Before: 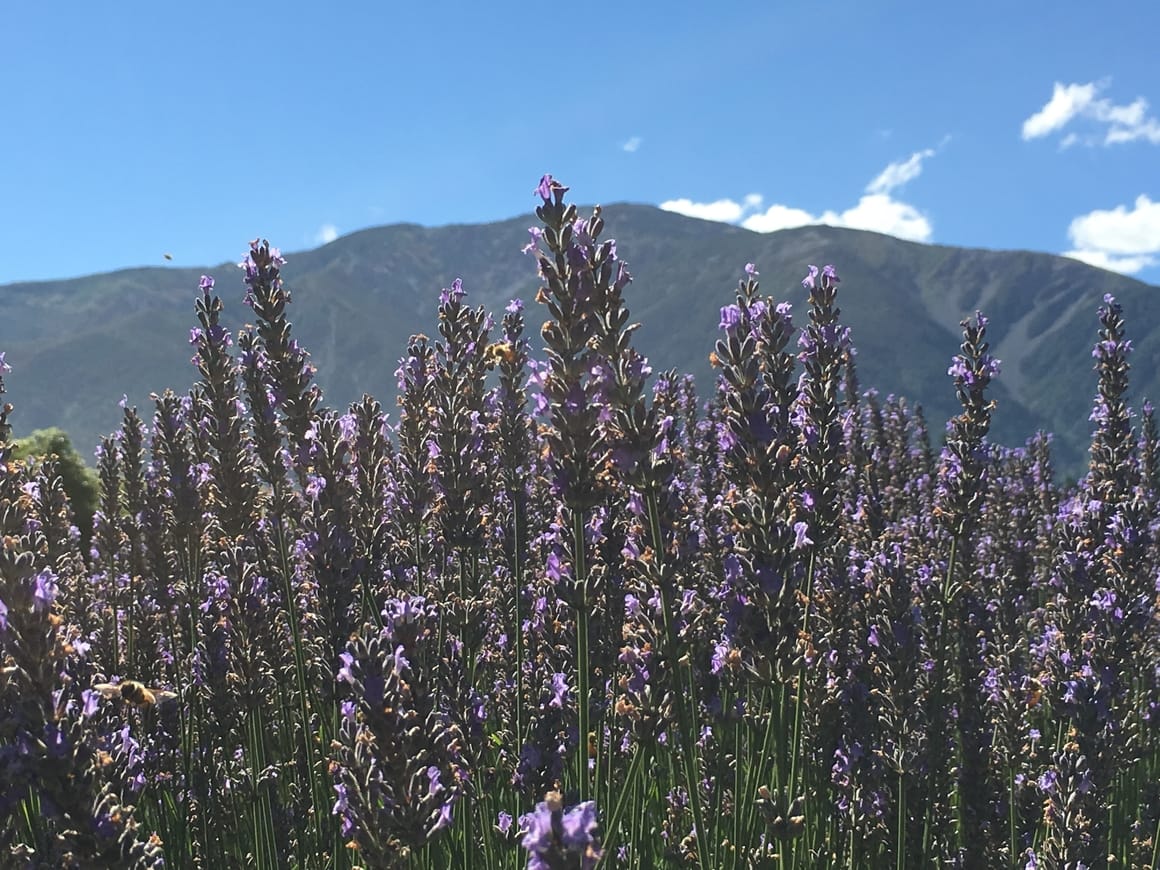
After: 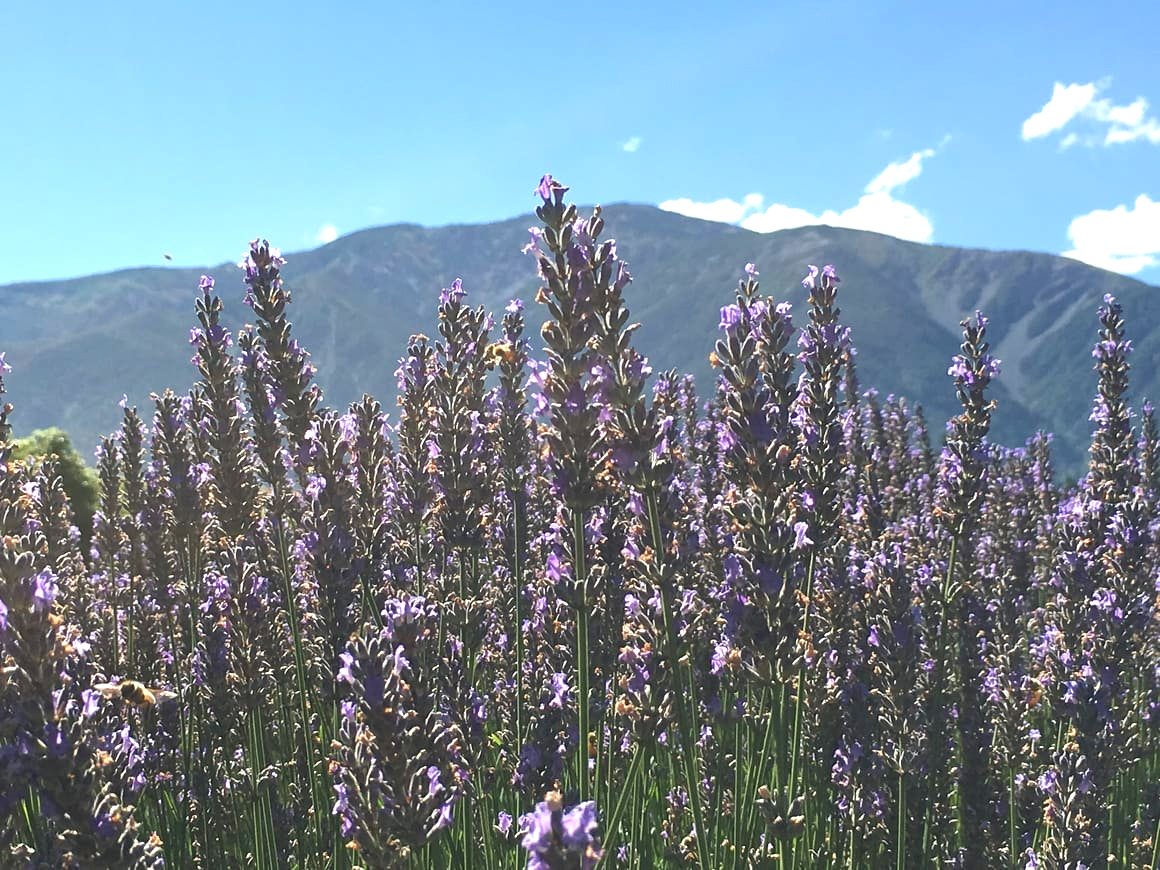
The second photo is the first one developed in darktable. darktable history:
velvia: strength 15%
exposure: black level correction 0, exposure 0.7 EV, compensate exposure bias true, compensate highlight preservation false
